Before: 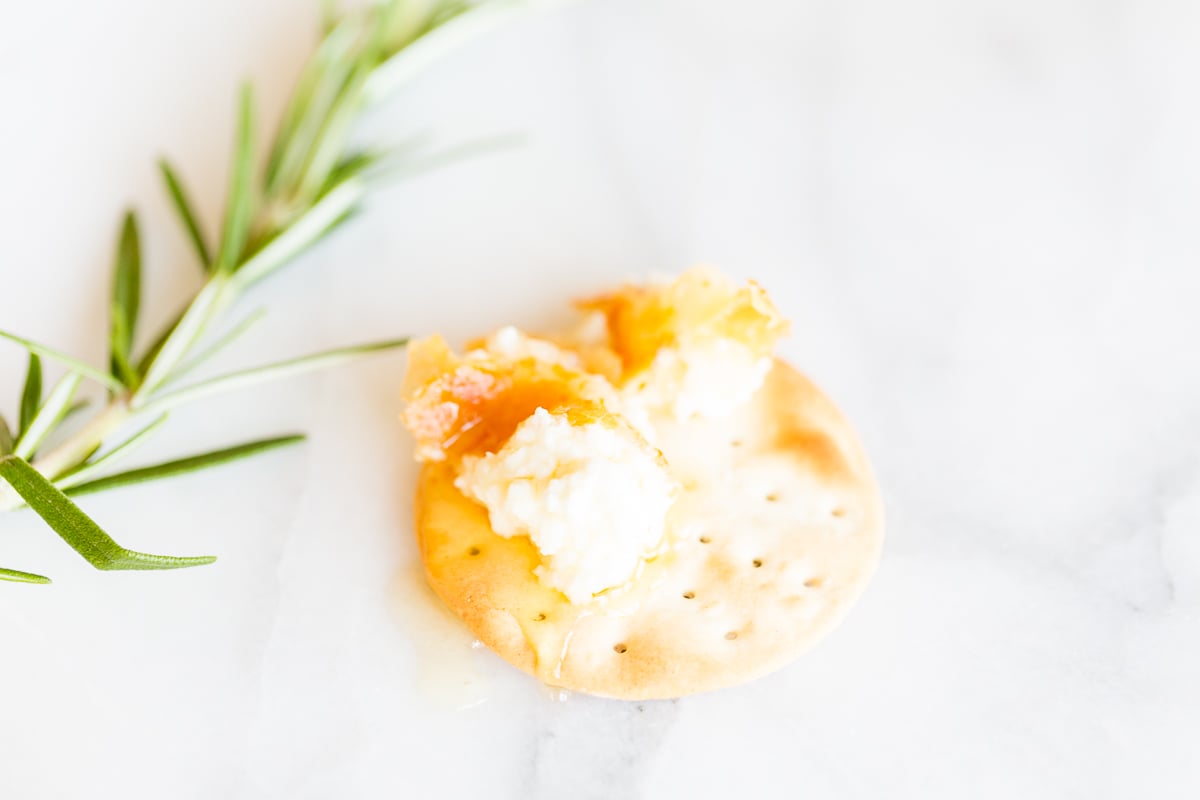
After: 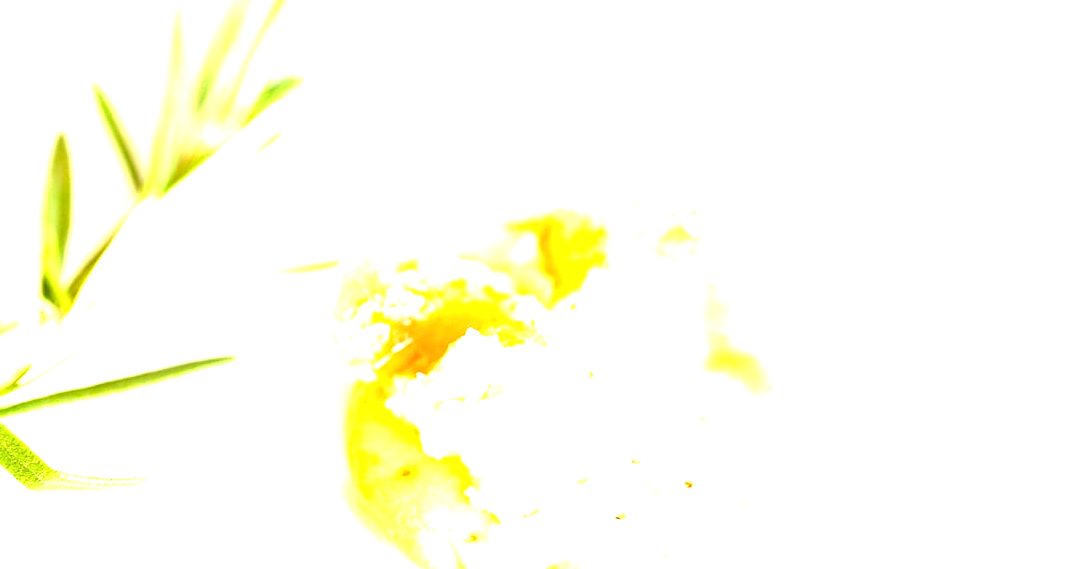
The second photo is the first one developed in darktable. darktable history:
exposure: black level correction 0, exposure 1.74 EV, compensate highlight preservation false
crop: left 5.758%, top 9.948%, right 3.628%, bottom 18.827%
local contrast: mode bilateral grid, contrast 14, coarseness 36, detail 104%, midtone range 0.2
sharpen: amount 0.216
